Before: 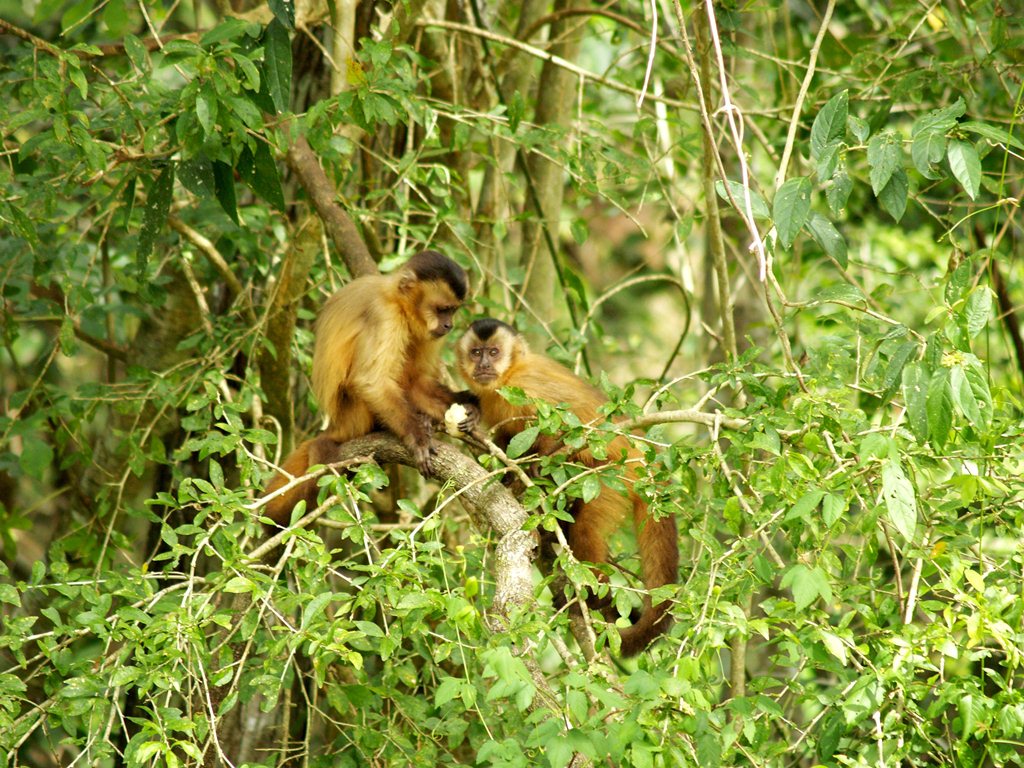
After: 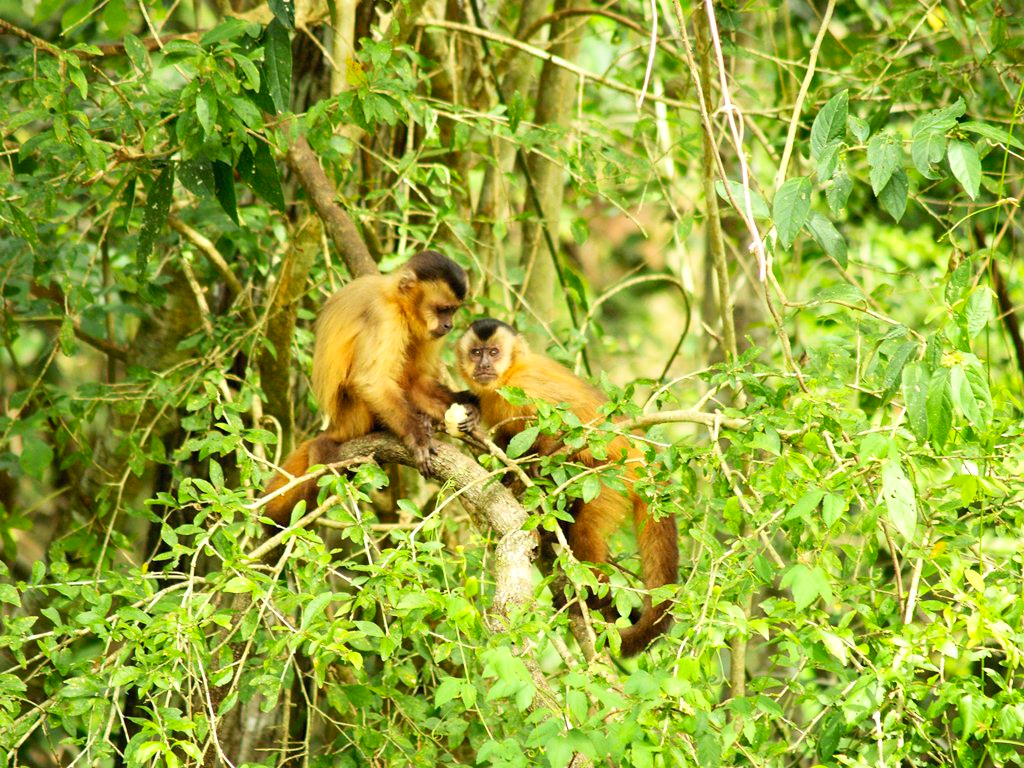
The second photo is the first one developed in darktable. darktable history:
contrast brightness saturation: contrast 0.201, brightness 0.159, saturation 0.229
